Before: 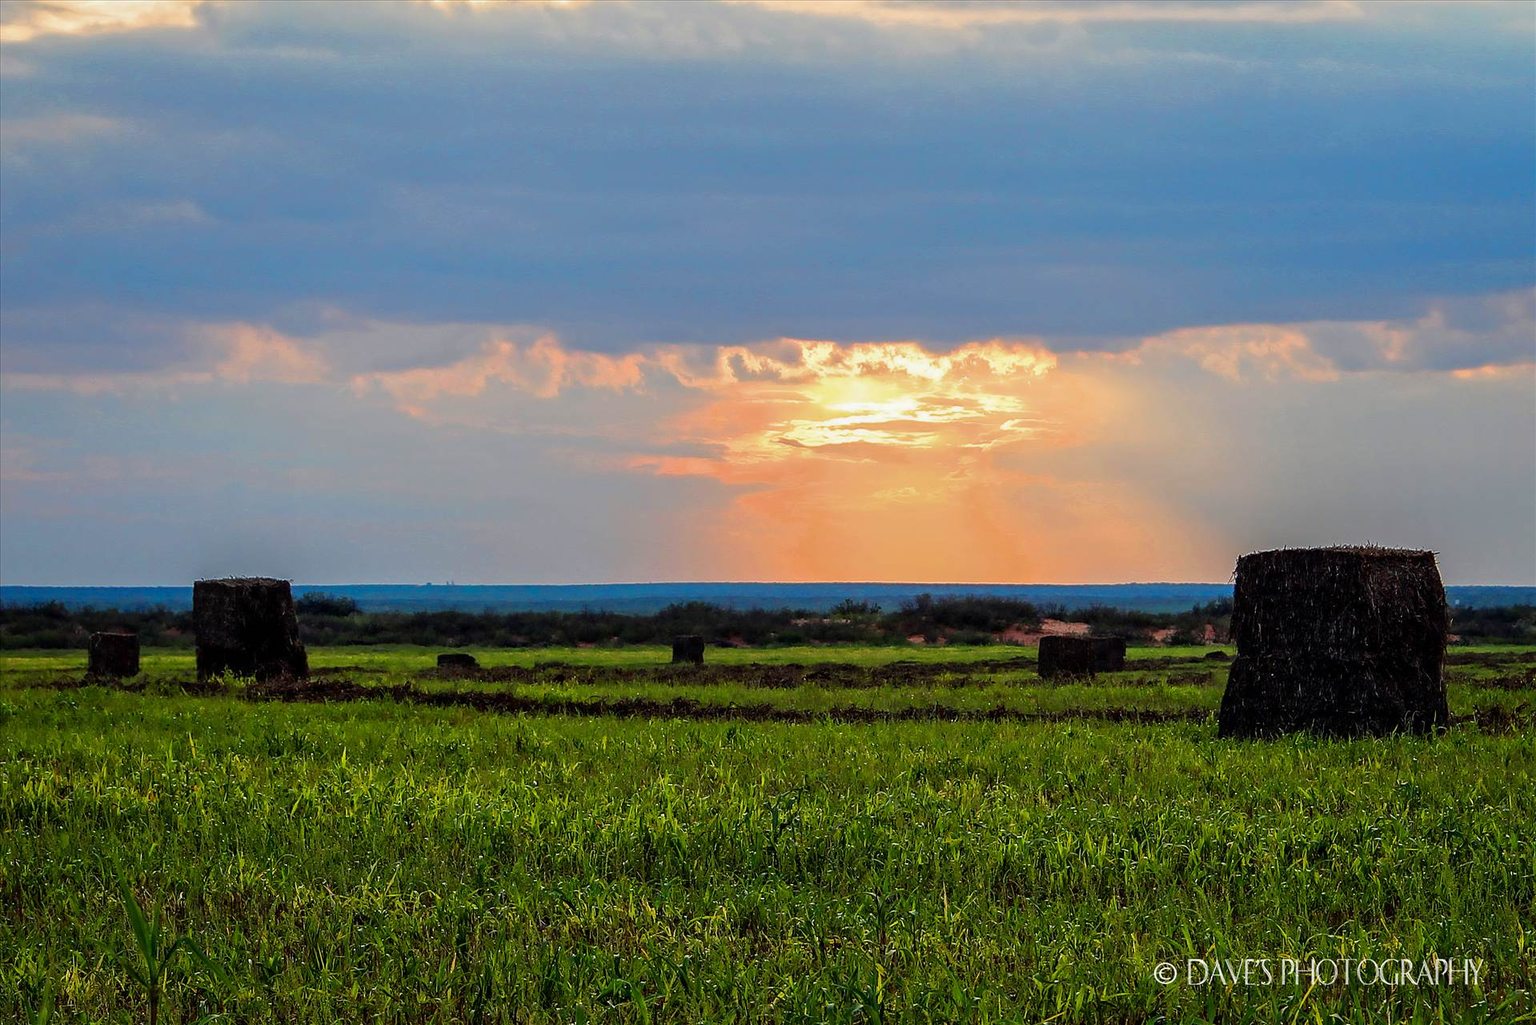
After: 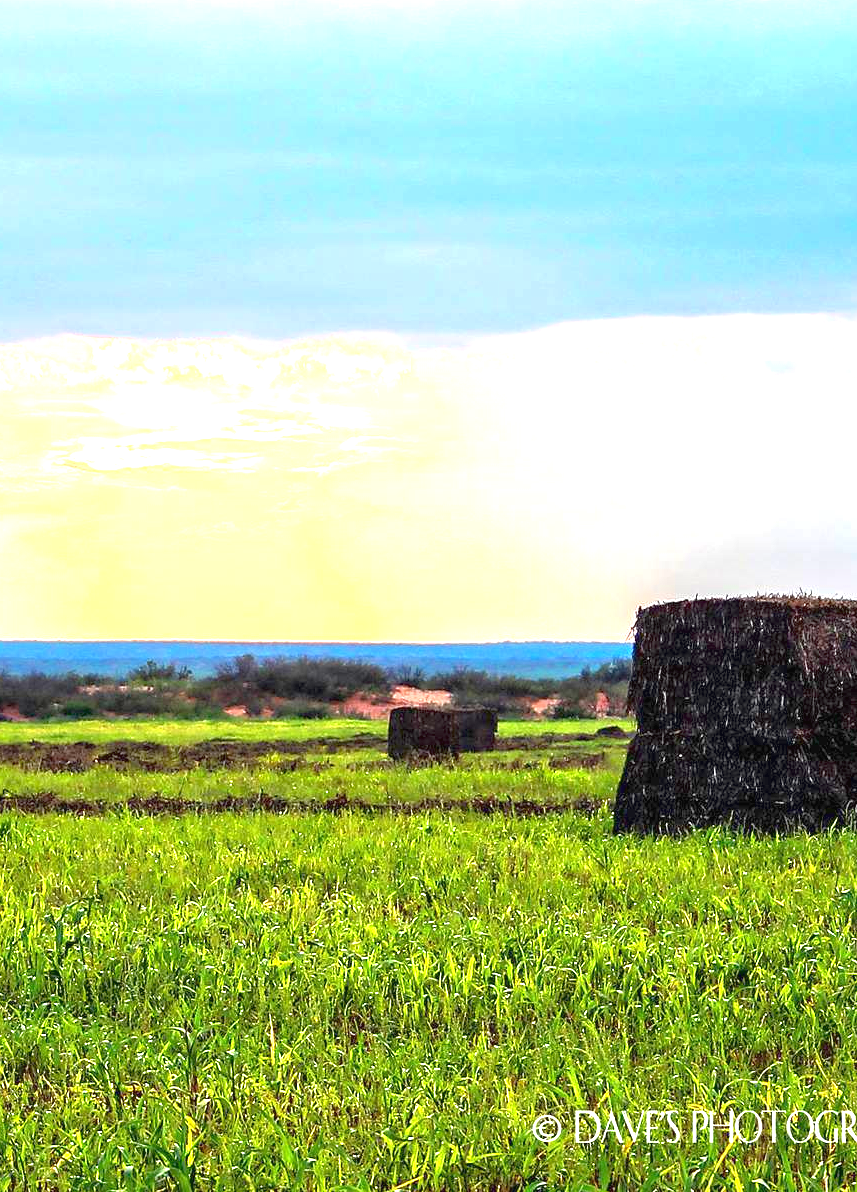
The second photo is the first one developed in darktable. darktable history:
tone equalizer: -8 EV 0.963 EV, -7 EV 1.02 EV, -6 EV 0.997 EV, -5 EV 0.964 EV, -4 EV 0.997 EV, -3 EV 0.761 EV, -2 EV 0.478 EV, -1 EV 0.255 EV, mask exposure compensation -0.496 EV
exposure: black level correction 0, exposure 1.89 EV, compensate exposure bias true, compensate highlight preservation false
crop: left 47.401%, top 6.815%, right 7.905%
